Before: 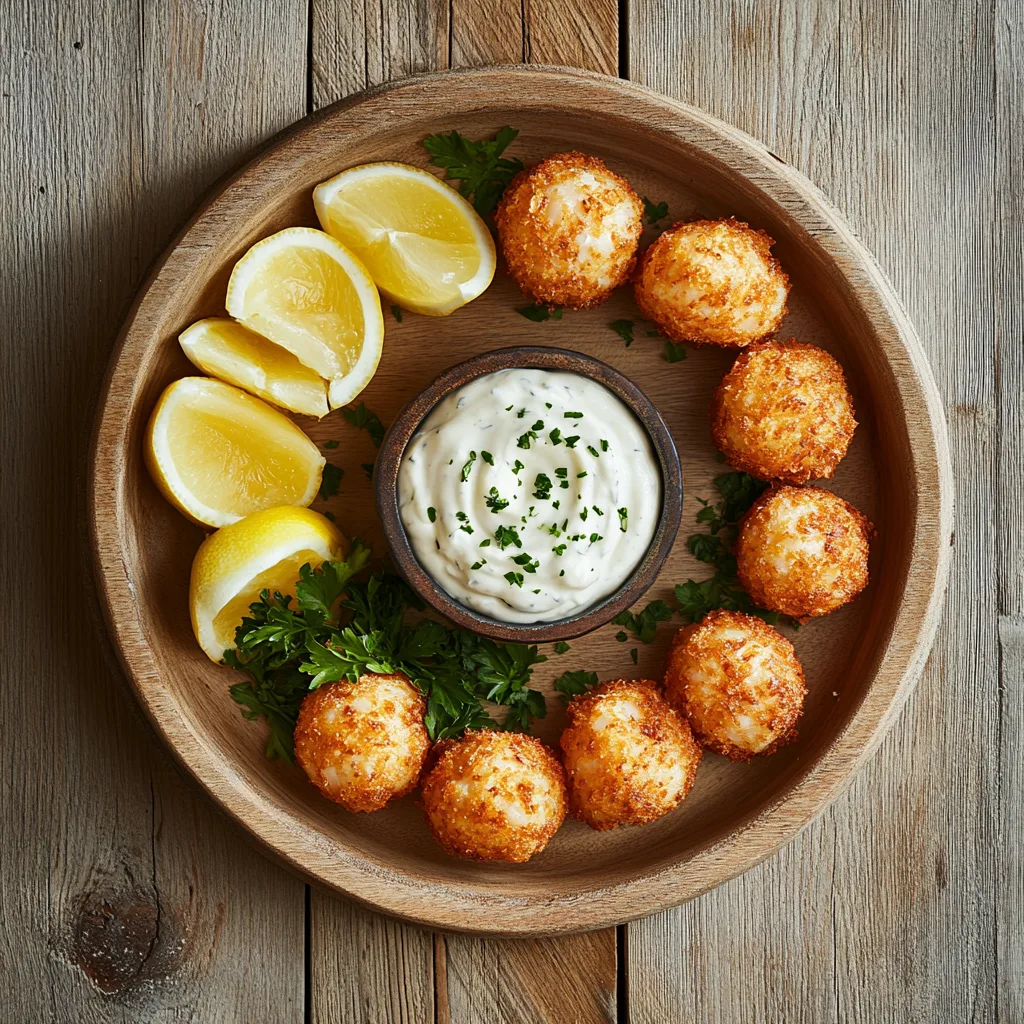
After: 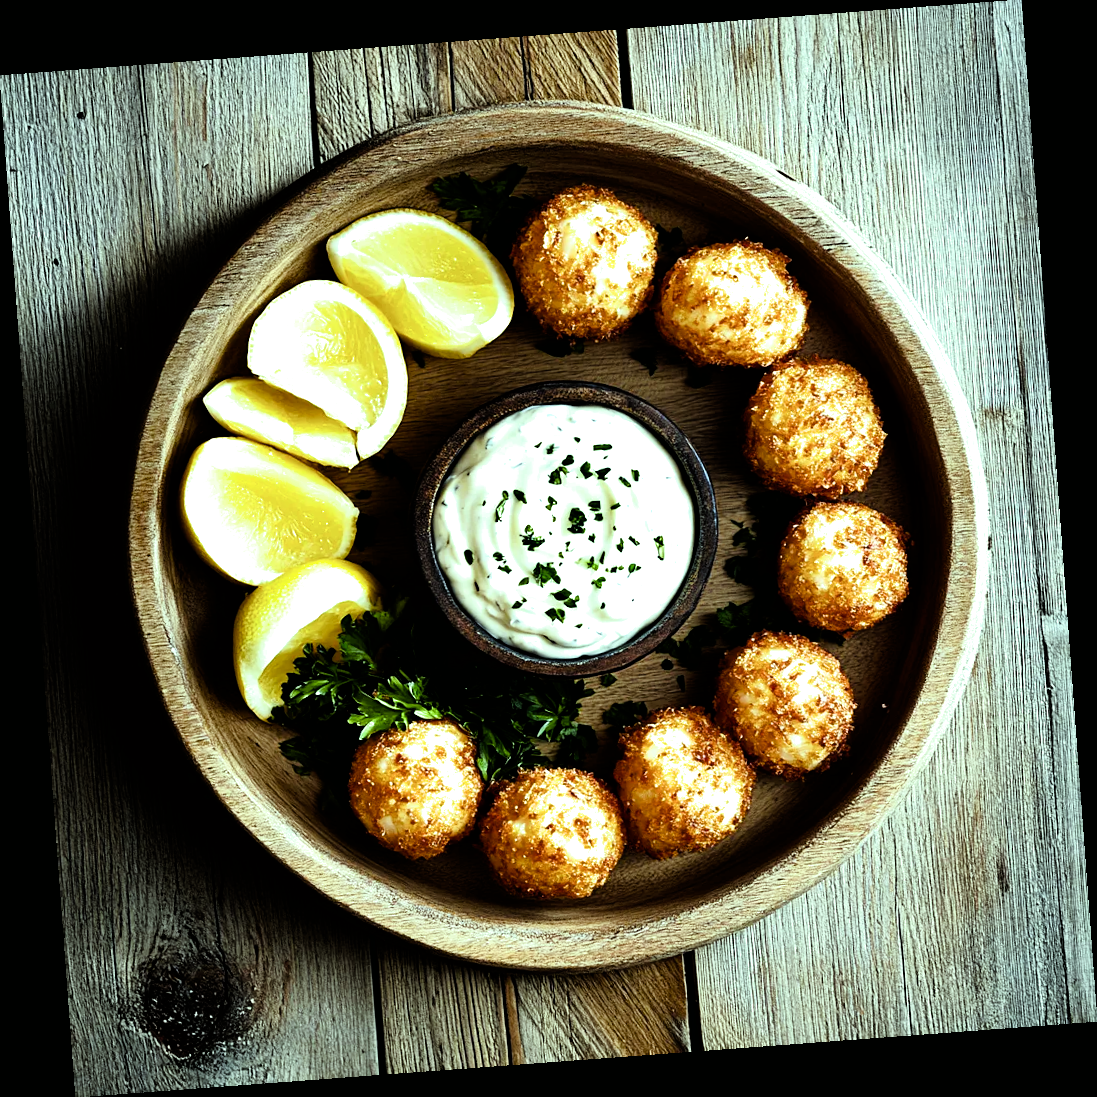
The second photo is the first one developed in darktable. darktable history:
white balance: red 1.004, blue 1.024
color balance rgb: shadows lift › chroma 1%, shadows lift › hue 217.2°, power › hue 310.8°, highlights gain › chroma 1%, highlights gain › hue 54°, global offset › luminance 0.5%, global offset › hue 171.6°, perceptual saturation grading › global saturation 14.09%, perceptual saturation grading › highlights -25%, perceptual saturation grading › shadows 30%, perceptual brilliance grading › highlights 13.42%, perceptual brilliance grading › mid-tones 8.05%, perceptual brilliance grading › shadows -17.45%, global vibrance 25%
rotate and perspective: rotation -4.25°, automatic cropping off
color balance: mode lift, gamma, gain (sRGB), lift [0.997, 0.979, 1.021, 1.011], gamma [1, 1.084, 0.916, 0.998], gain [1, 0.87, 1.13, 1.101], contrast 4.55%, contrast fulcrum 38.24%, output saturation 104.09%
filmic rgb: black relative exposure -3.64 EV, white relative exposure 2.44 EV, hardness 3.29
